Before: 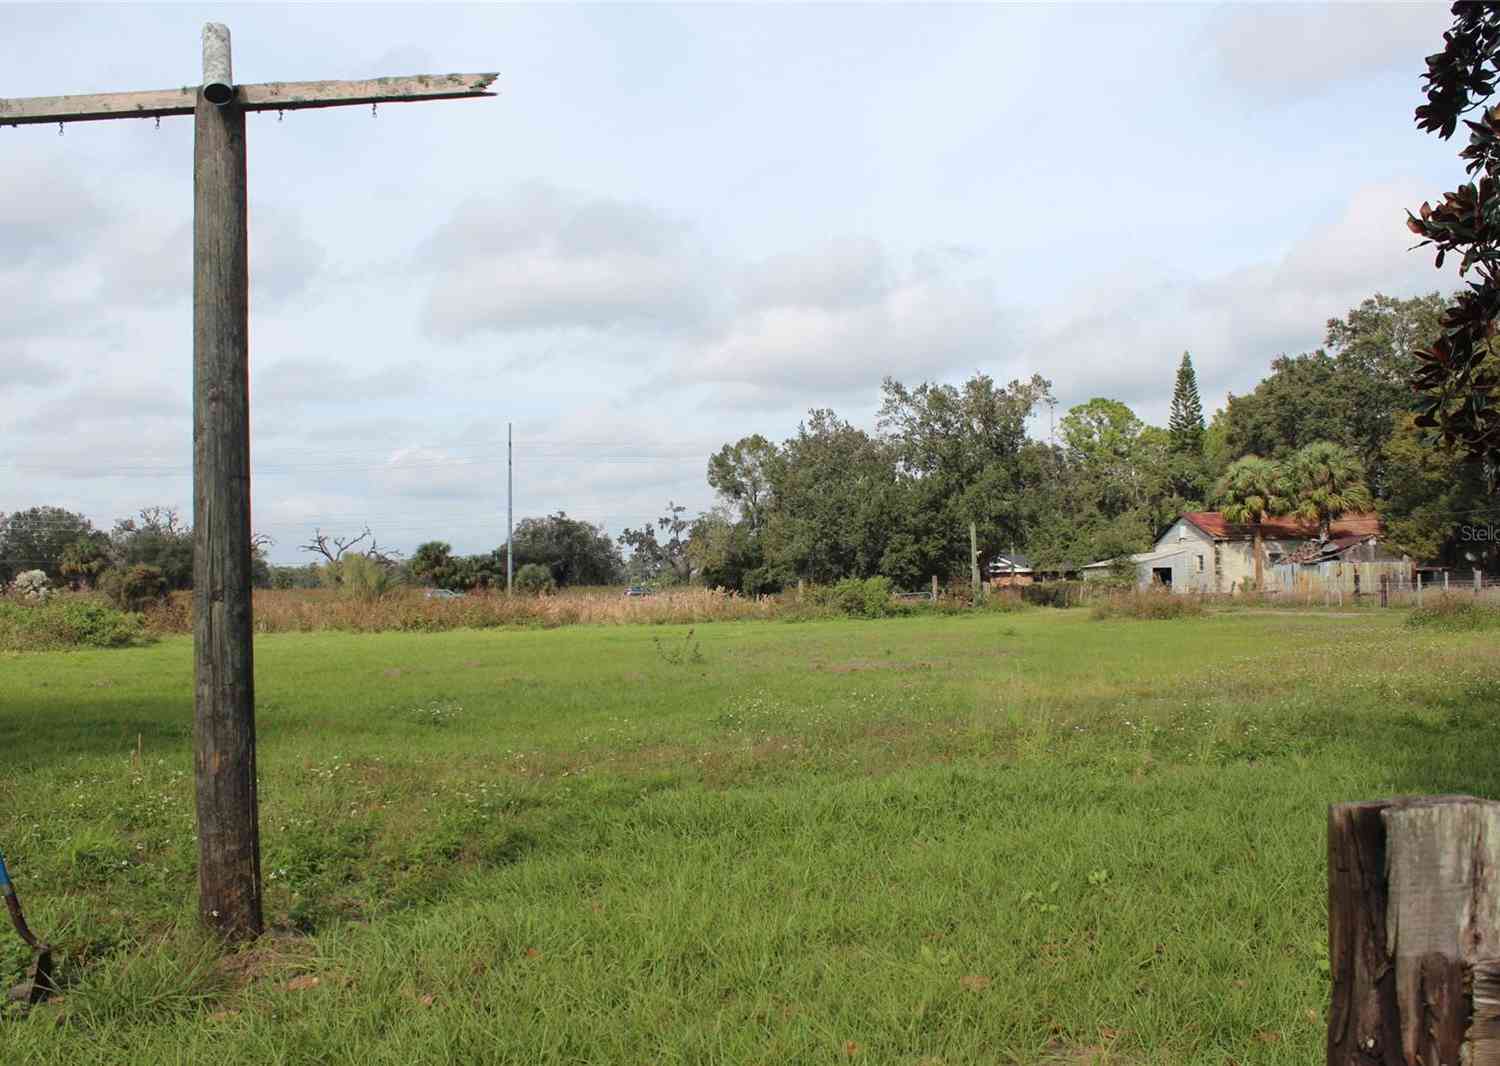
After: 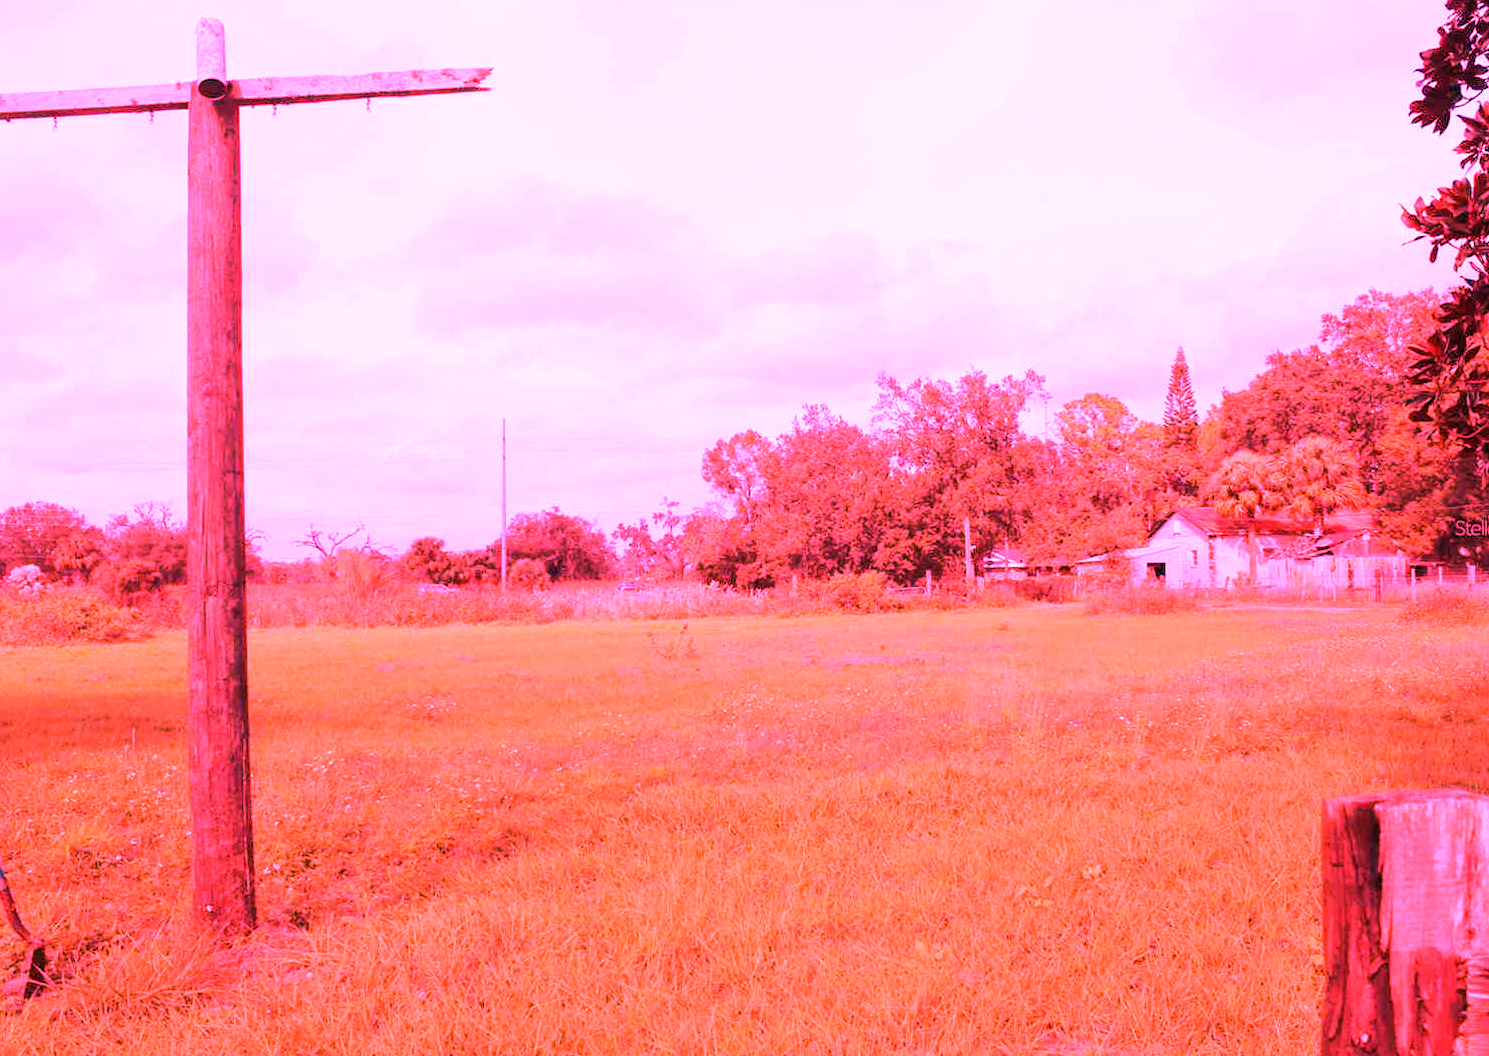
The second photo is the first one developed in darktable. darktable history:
crop: left 0.434%, top 0.485%, right 0.244%, bottom 0.386%
white balance: red 4.26, blue 1.802
